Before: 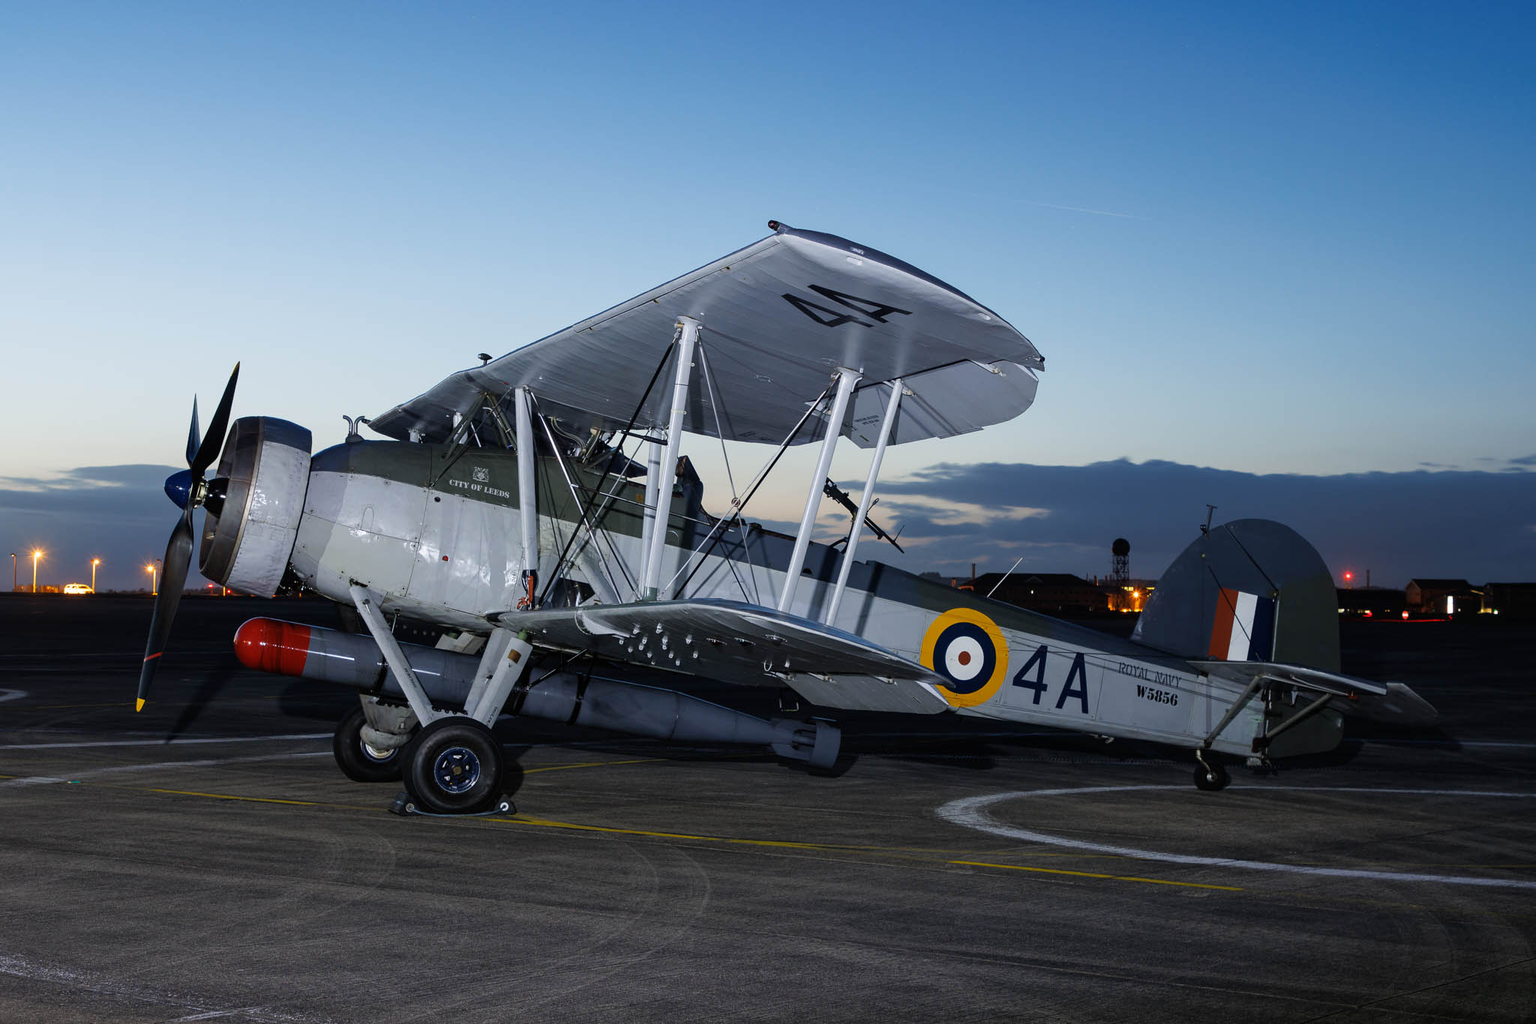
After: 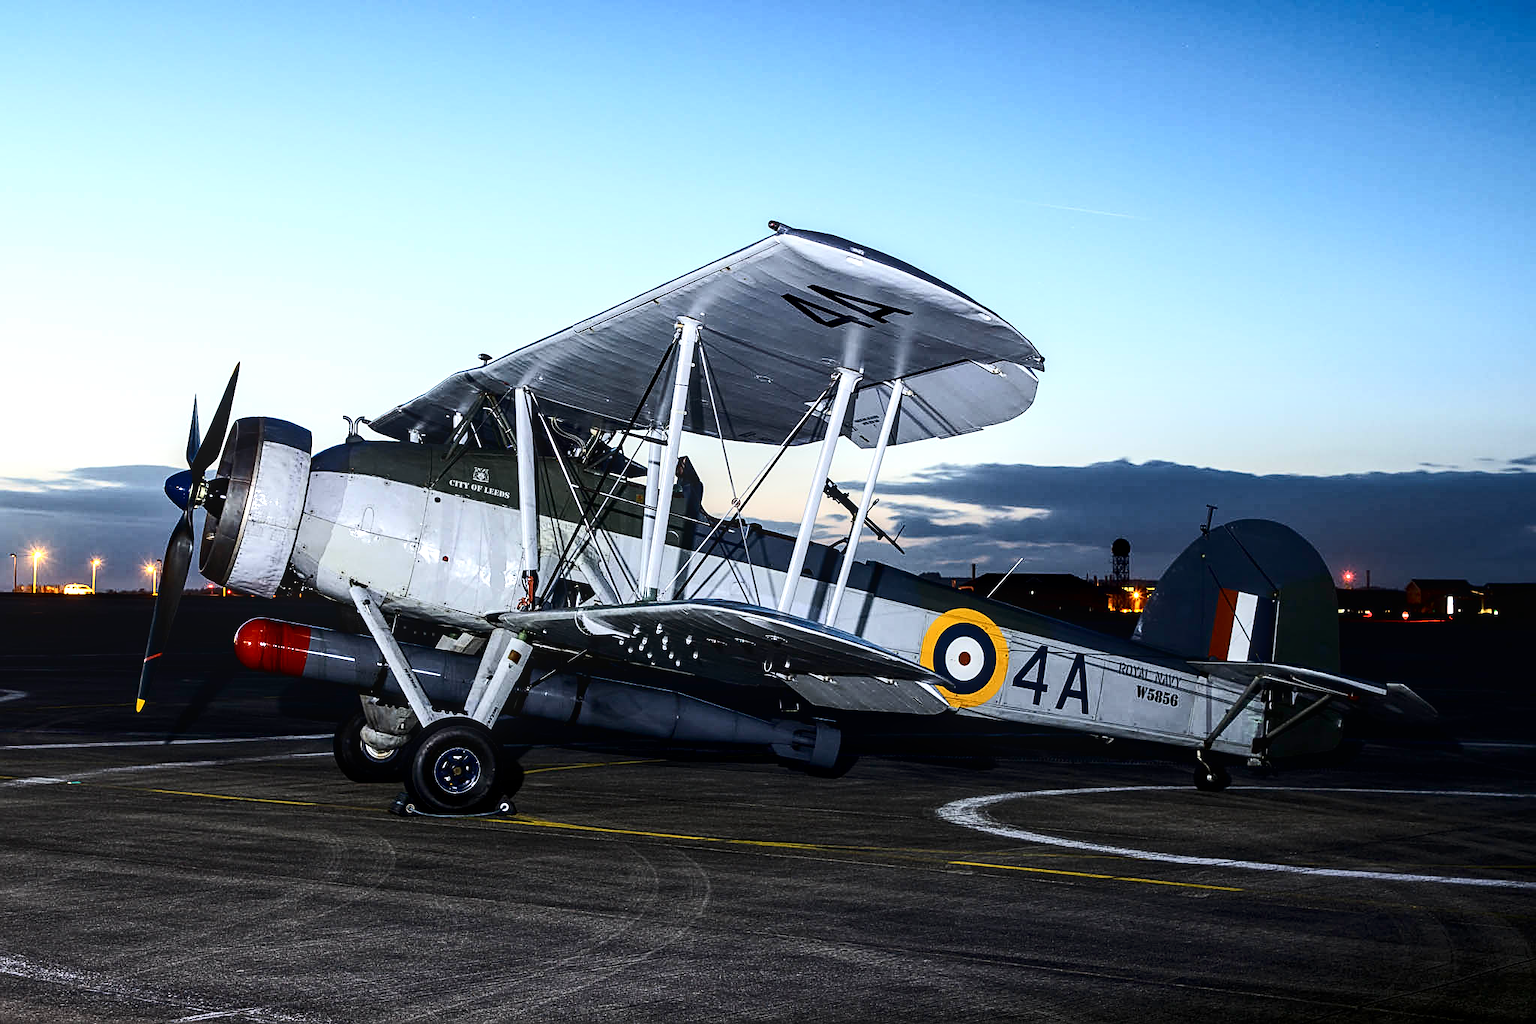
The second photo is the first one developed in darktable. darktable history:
local contrast: detail 130%
sharpen: on, module defaults
tone equalizer: -8 EV -0.453 EV, -7 EV -0.396 EV, -6 EV -0.354 EV, -5 EV -0.257 EV, -3 EV 0.211 EV, -2 EV 0.334 EV, -1 EV 0.368 EV, +0 EV 0.426 EV, edges refinement/feathering 500, mask exposure compensation -1.57 EV, preserve details no
exposure: black level correction 0.004, exposure 0.418 EV, compensate highlight preservation false
contrast brightness saturation: contrast 0.285
